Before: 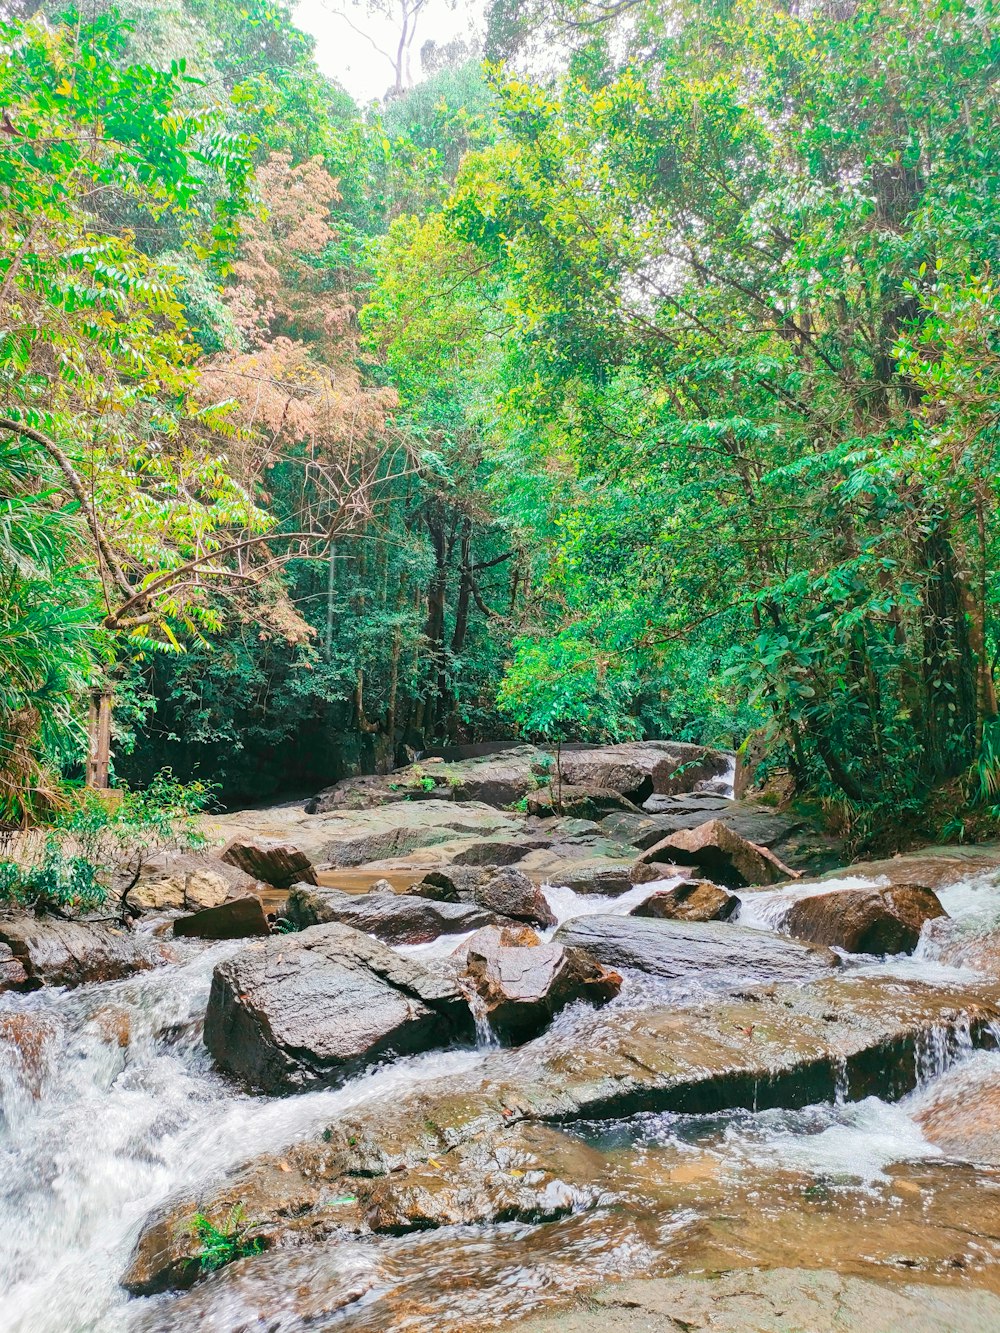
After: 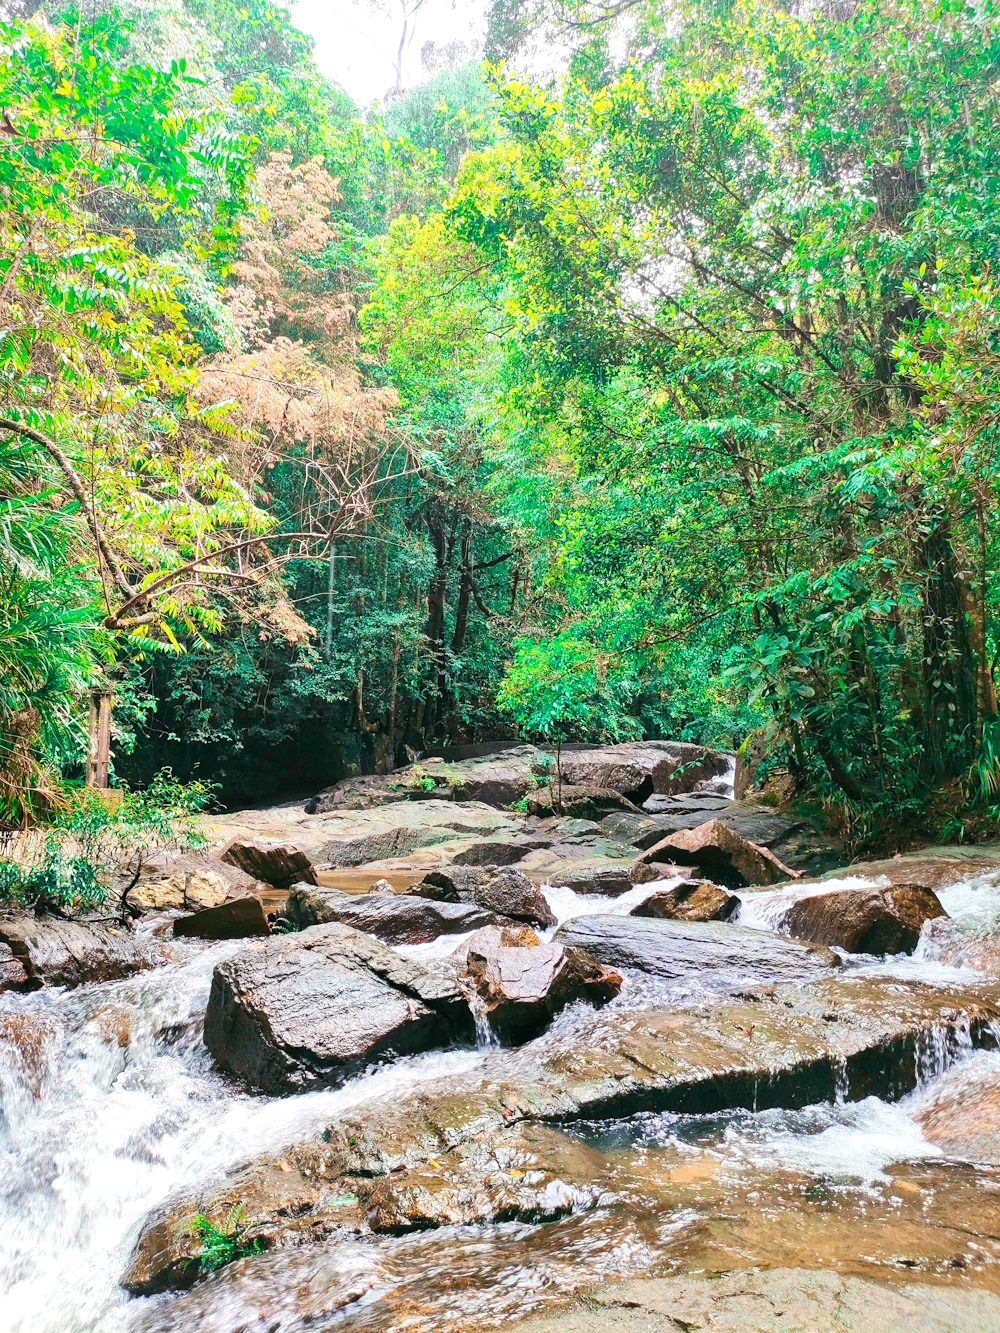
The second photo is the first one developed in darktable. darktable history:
tone equalizer: -8 EV -0.445 EV, -7 EV -0.371 EV, -6 EV -0.313 EV, -5 EV -0.188 EV, -3 EV 0.228 EV, -2 EV 0.329 EV, -1 EV 0.366 EV, +0 EV 0.424 EV, edges refinement/feathering 500, mask exposure compensation -1.57 EV, preserve details no
